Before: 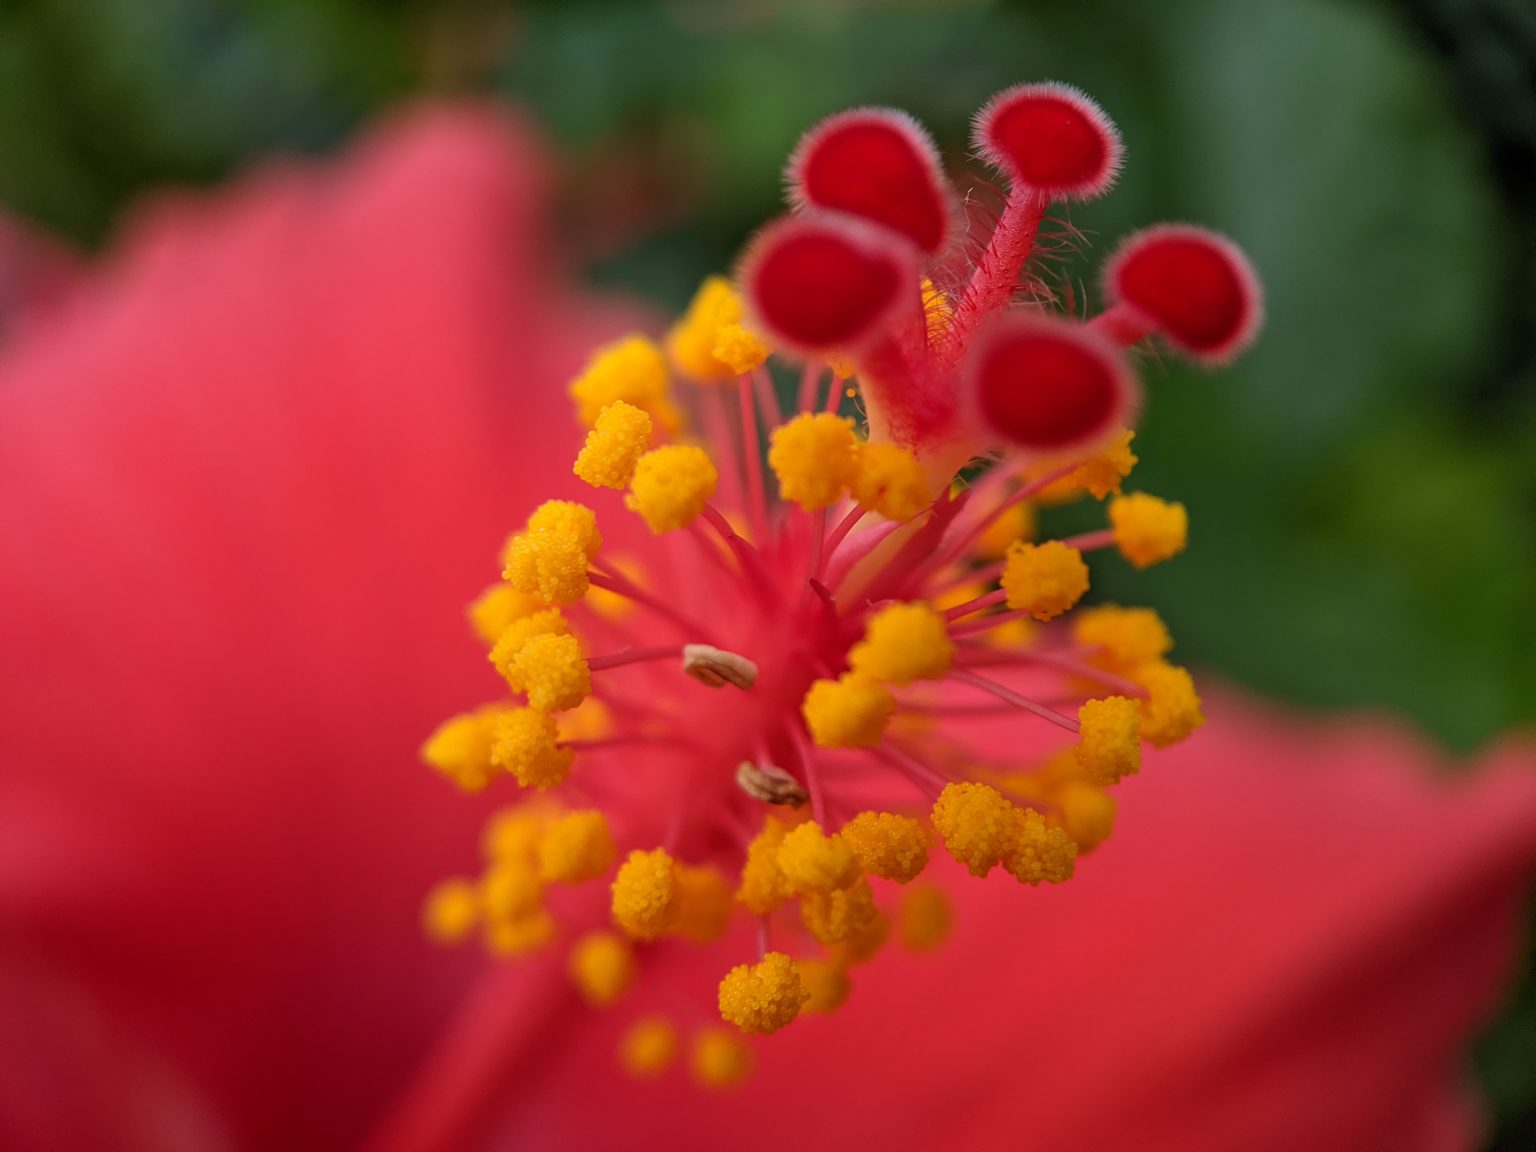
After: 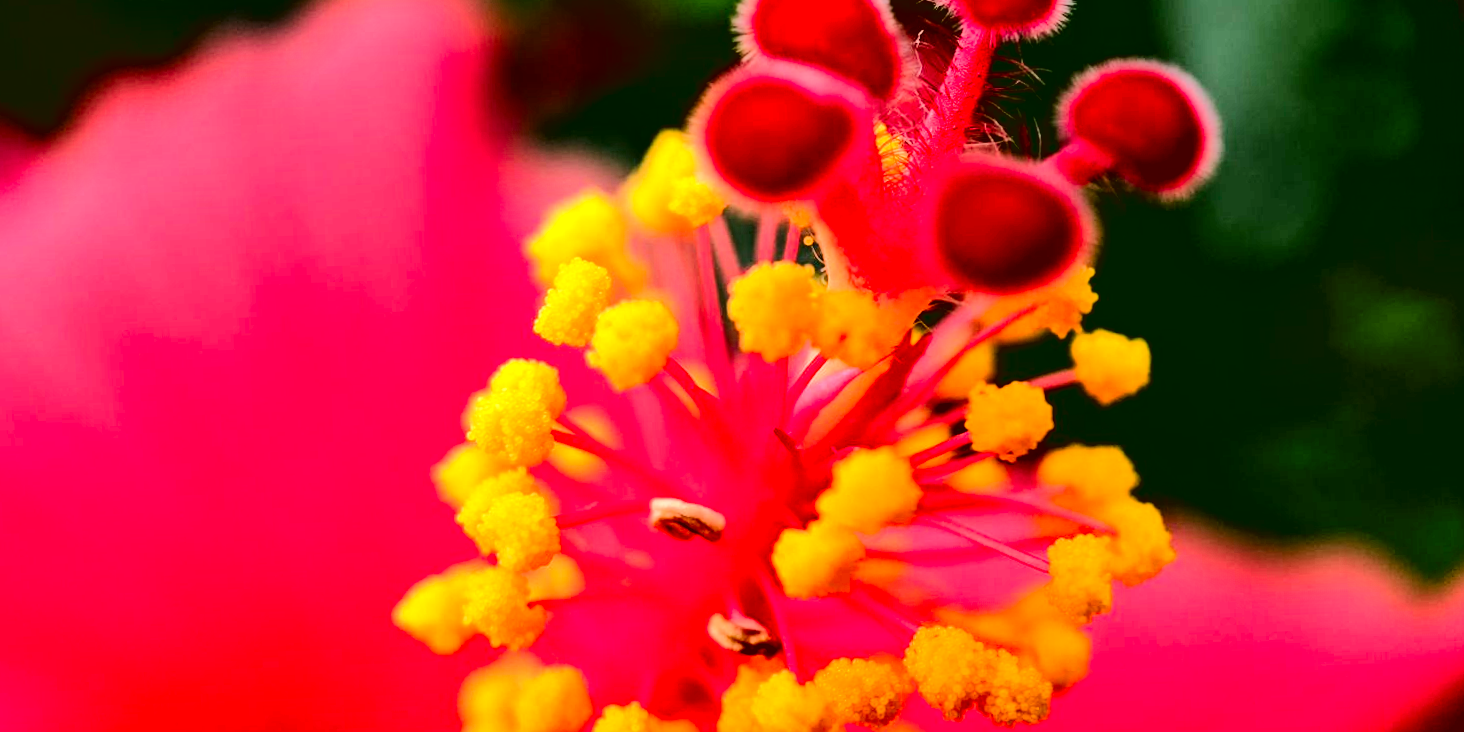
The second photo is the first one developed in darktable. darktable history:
contrast brightness saturation: contrast 0.24, brightness -0.24, saturation 0.14
crop: top 11.166%, bottom 22.168%
rotate and perspective: rotation -2.12°, lens shift (vertical) 0.009, lens shift (horizontal) -0.008, automatic cropping original format, crop left 0.036, crop right 0.964, crop top 0.05, crop bottom 0.959
exposure: exposure 0.921 EV, compensate highlight preservation false
levels: levels [0, 0.499, 1]
color balance rgb: perceptual saturation grading › global saturation 20%, perceptual saturation grading › highlights -25%, perceptual saturation grading › shadows 25%
base curve: curves: ch0 [(0.065, 0.026) (0.236, 0.358) (0.53, 0.546) (0.777, 0.841) (0.924, 0.992)], preserve colors average RGB
